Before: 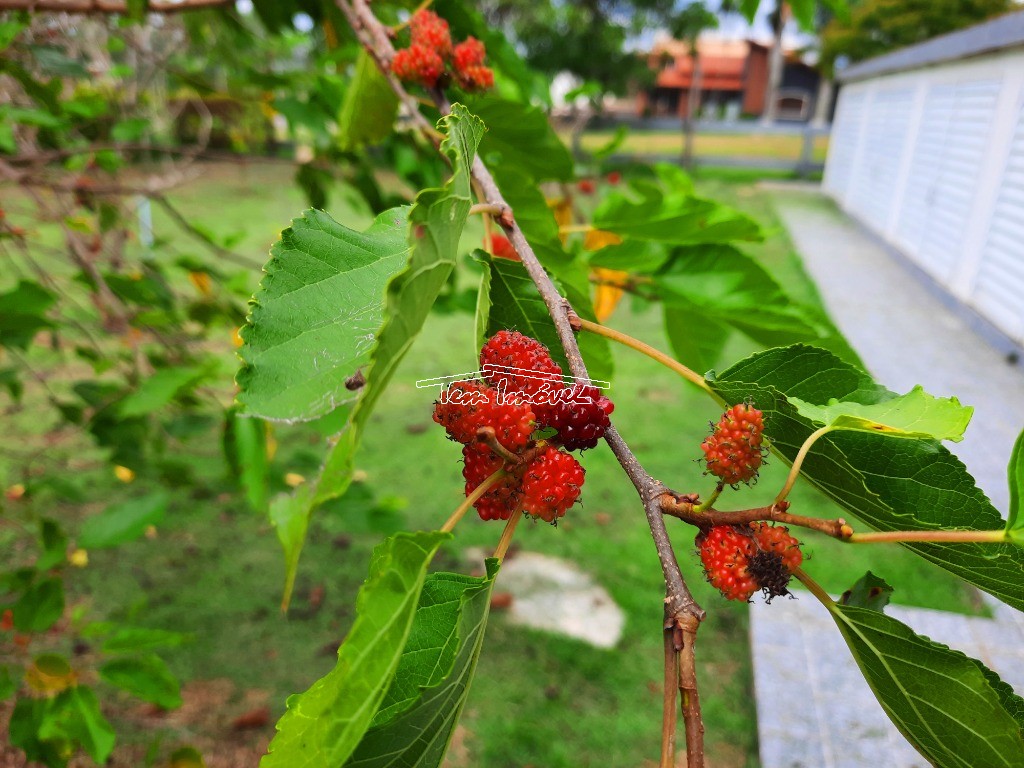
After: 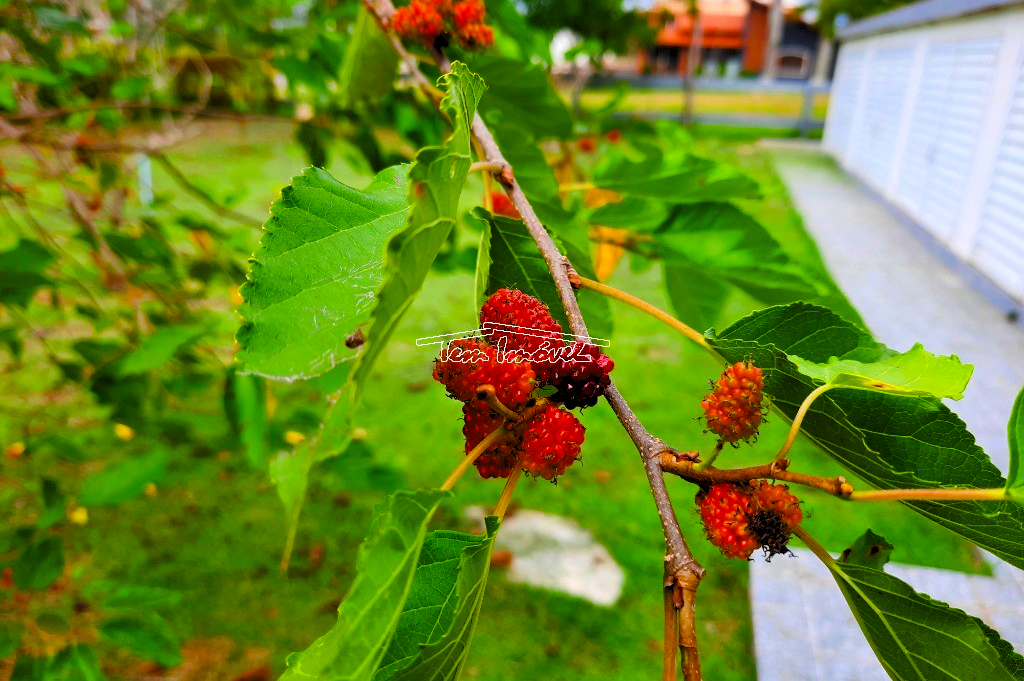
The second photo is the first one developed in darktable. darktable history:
shadows and highlights: shadows 26, highlights -23.24
crop and rotate: top 5.528%, bottom 5.756%
color balance rgb: linear chroma grading › global chroma 14.787%, perceptual saturation grading › global saturation 20%, perceptual saturation grading › highlights -25.589%, perceptual saturation grading › shadows 50.253%, global vibrance 24.756%
levels: levels [0.073, 0.497, 0.972]
